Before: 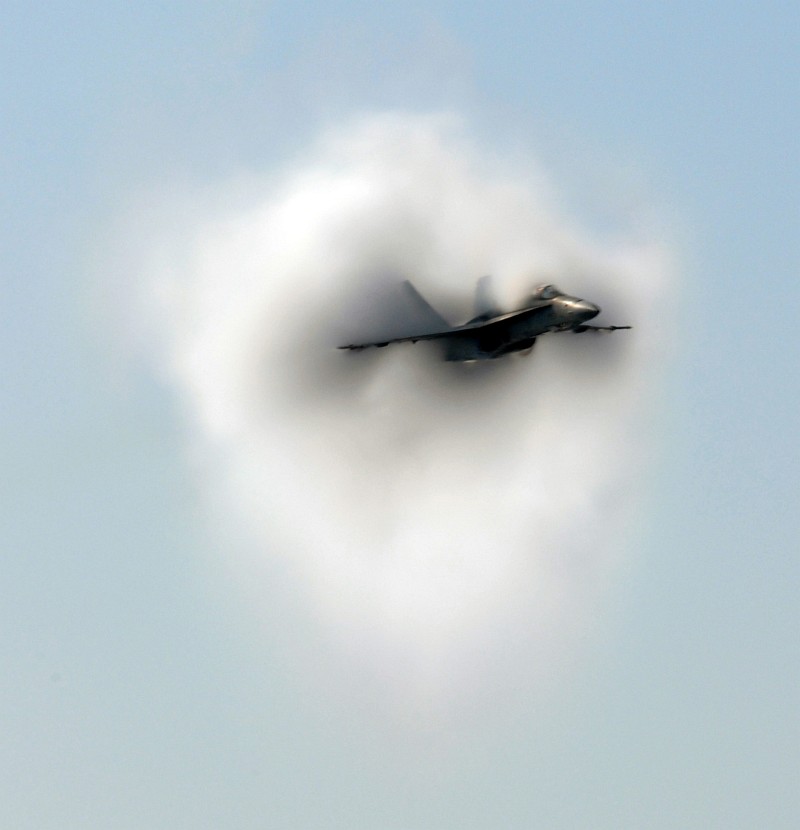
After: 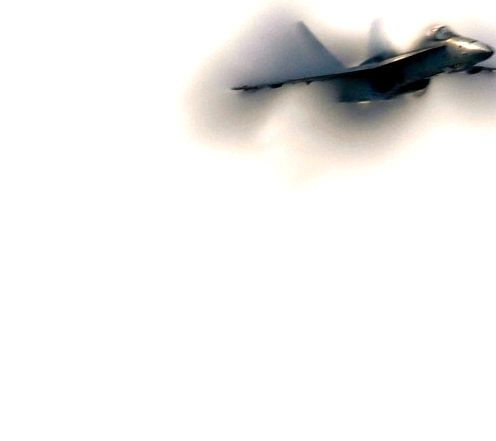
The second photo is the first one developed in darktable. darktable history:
crop: left 13.312%, top 31.28%, right 24.627%, bottom 15.582%
color balance rgb: shadows lift › chroma 4.21%, shadows lift › hue 252.22°, highlights gain › chroma 1.36%, highlights gain › hue 50.24°, perceptual saturation grading › mid-tones 6.33%, perceptual saturation grading › shadows 72.44%, perceptual brilliance grading › highlights 11.59%, contrast 5.05%
exposure: exposure 0.493 EV, compensate highlight preservation false
tone equalizer: on, module defaults
